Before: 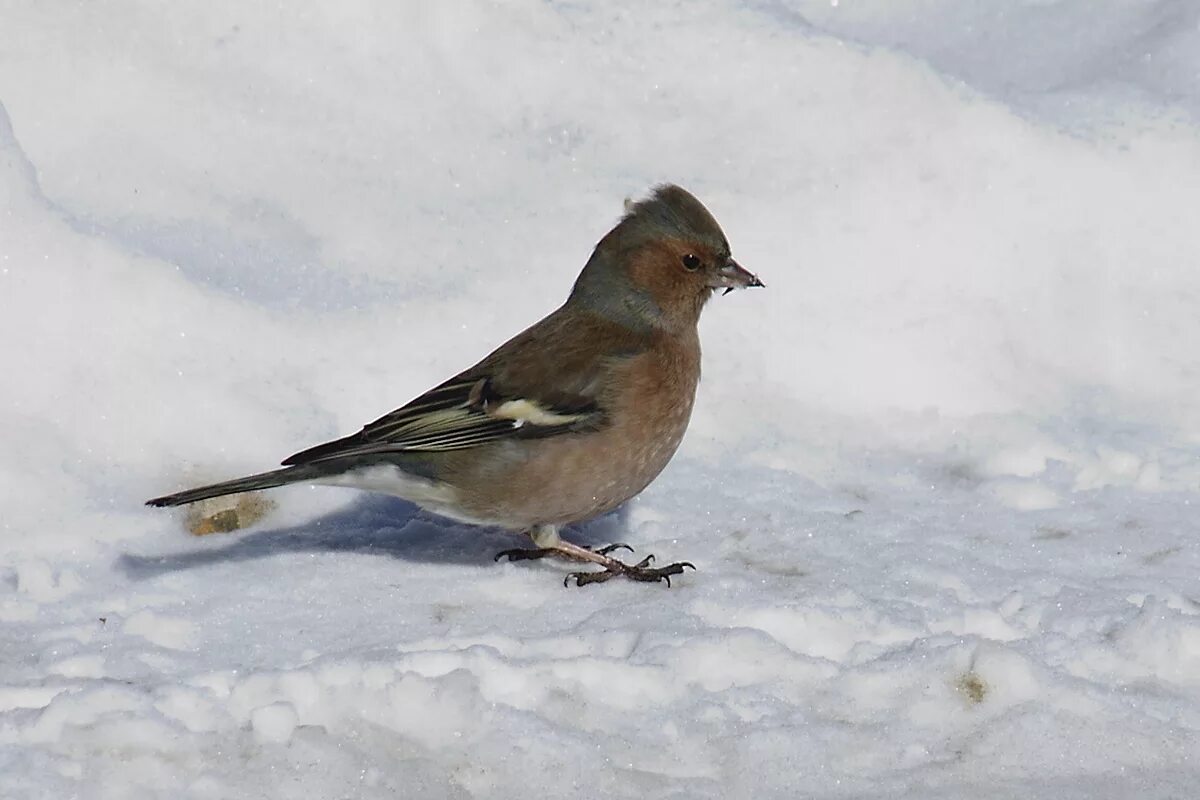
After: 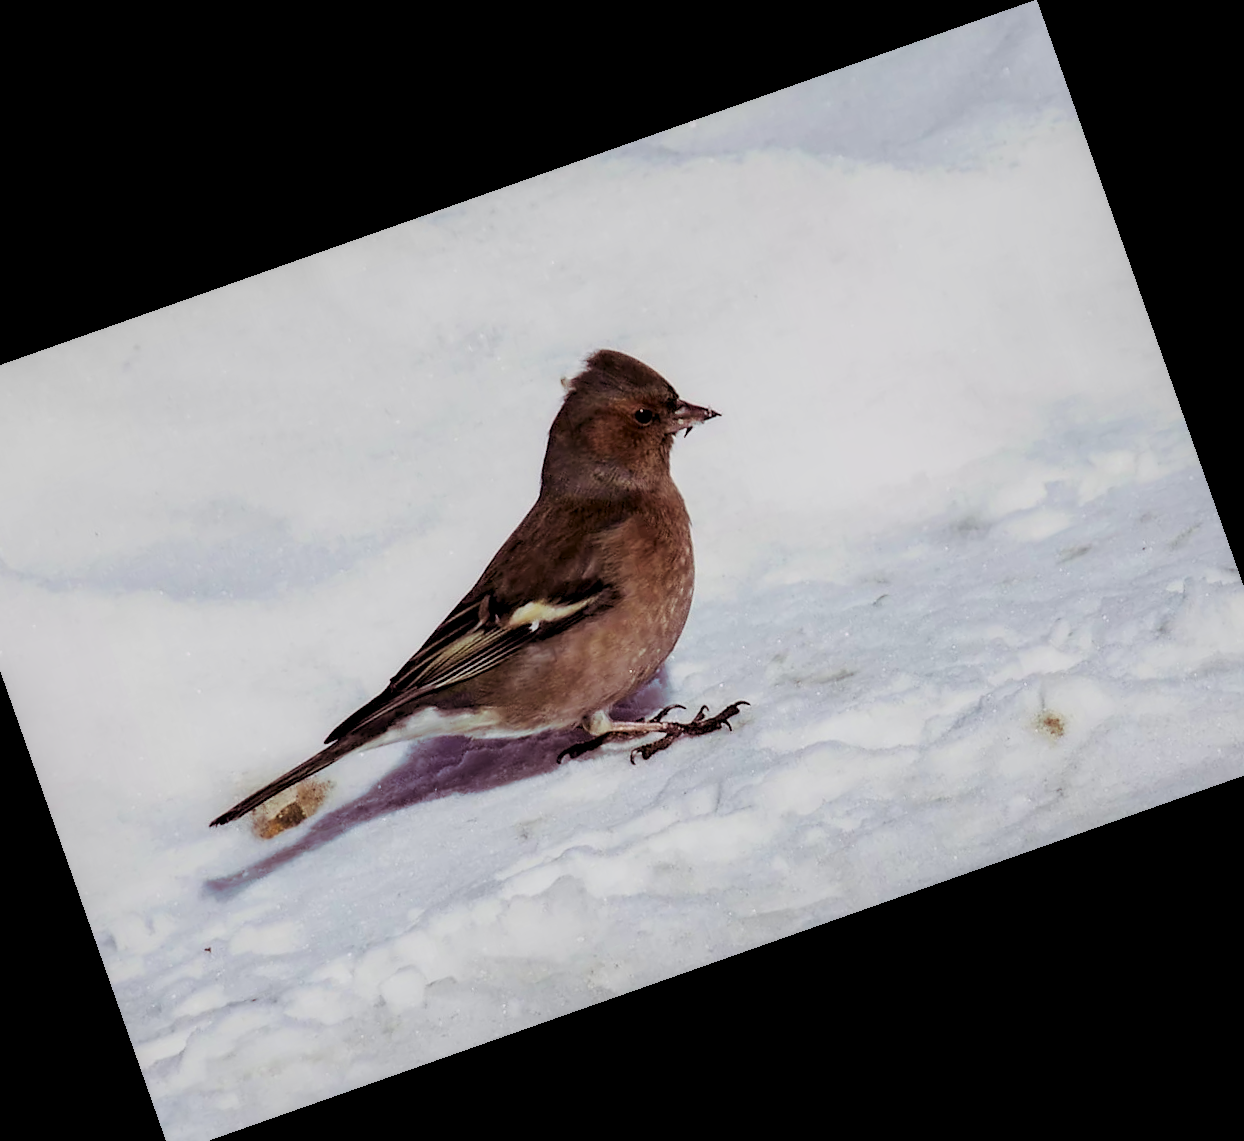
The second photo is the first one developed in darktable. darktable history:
color balance: input saturation 80.07%
crop and rotate: angle 19.43°, left 6.812%, right 4.125%, bottom 1.087%
exposure: black level correction 0.001, exposure 0.5 EV, compensate exposure bias true, compensate highlight preservation false
filmic rgb: black relative exposure -16 EV, white relative exposure 6.12 EV, hardness 5.22
split-toning: highlights › hue 298.8°, highlights › saturation 0.73, compress 41.76%
color balance rgb: linear chroma grading › global chroma 9%, perceptual saturation grading › global saturation 36%, perceptual saturation grading › shadows 35%, perceptual brilliance grading › global brilliance 15%, perceptual brilliance grading › shadows -35%, global vibrance 15%
local contrast: shadows 94%
